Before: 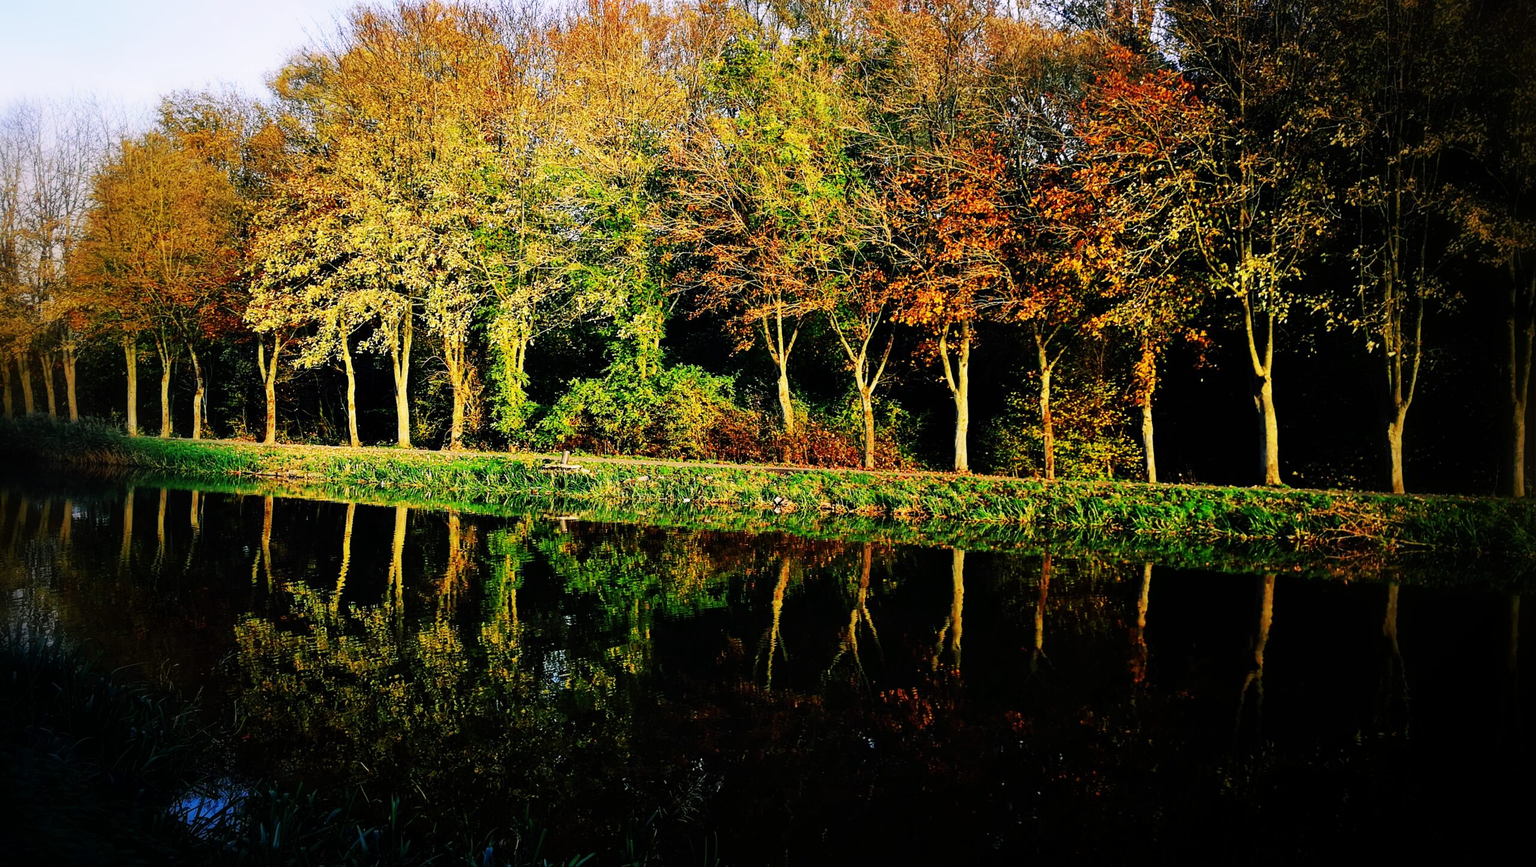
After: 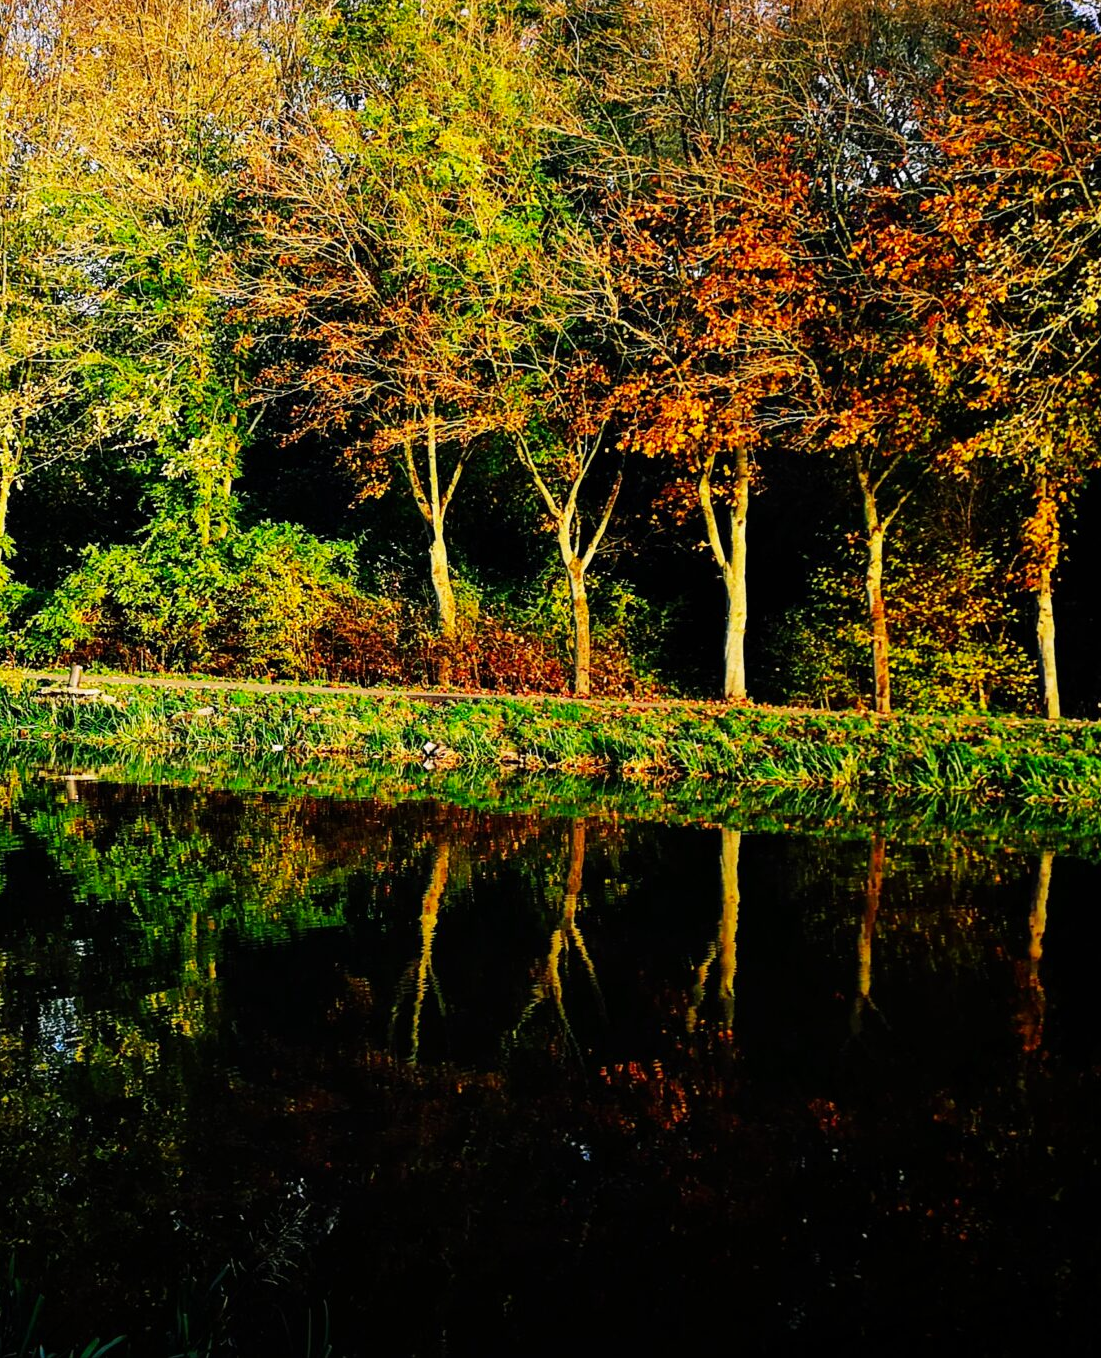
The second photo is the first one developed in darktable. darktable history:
crop: left 33.9%, top 5.989%, right 23.077%
contrast brightness saturation: saturation 0.105
